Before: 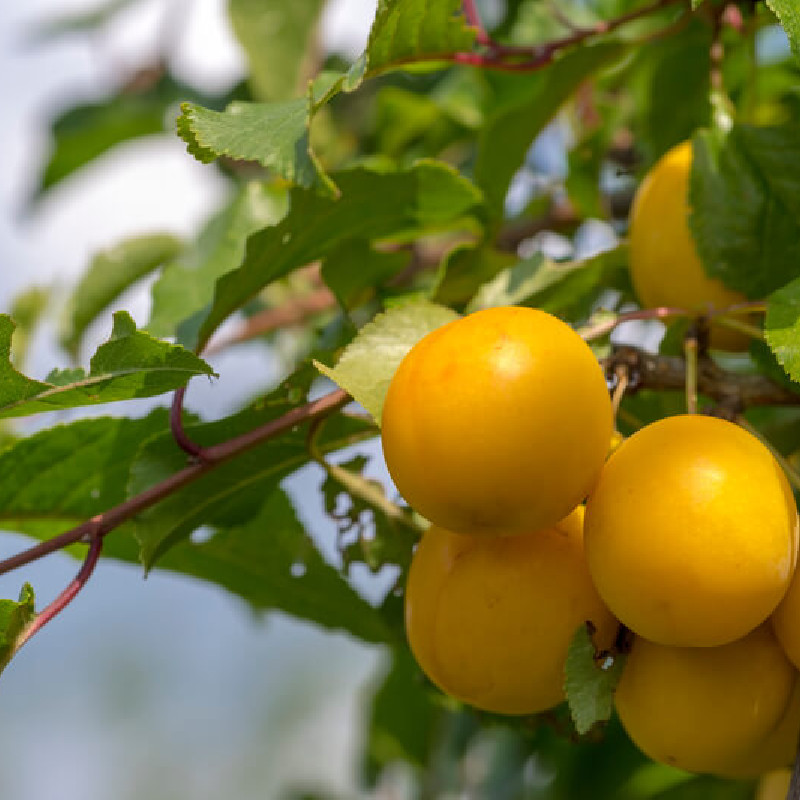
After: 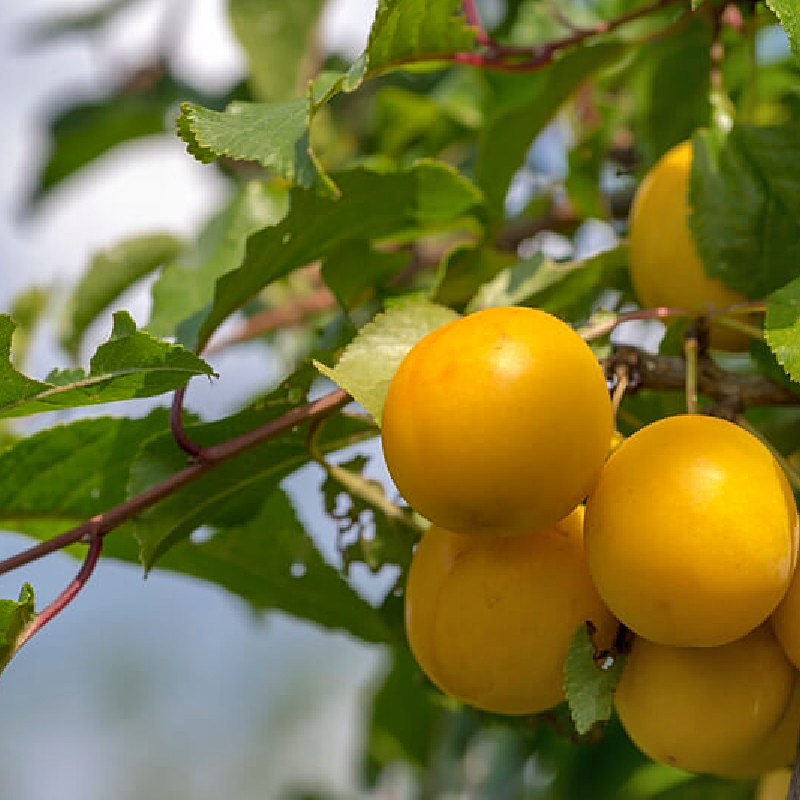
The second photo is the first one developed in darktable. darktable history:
shadows and highlights: highlights color adjustment 0.072%, soften with gaussian
sharpen: on, module defaults
